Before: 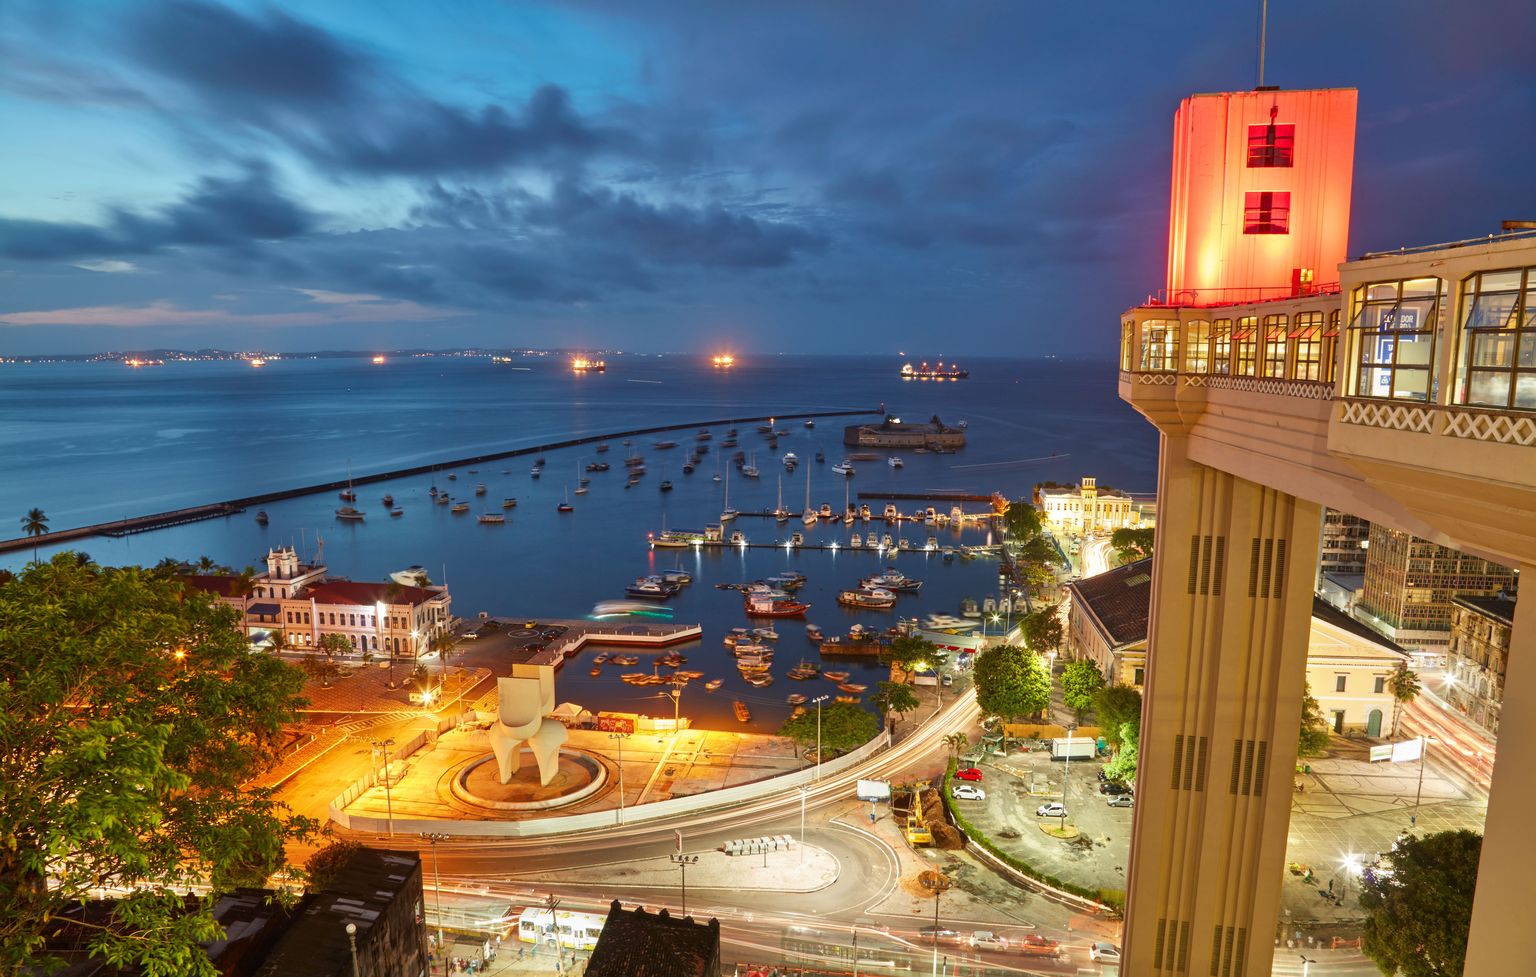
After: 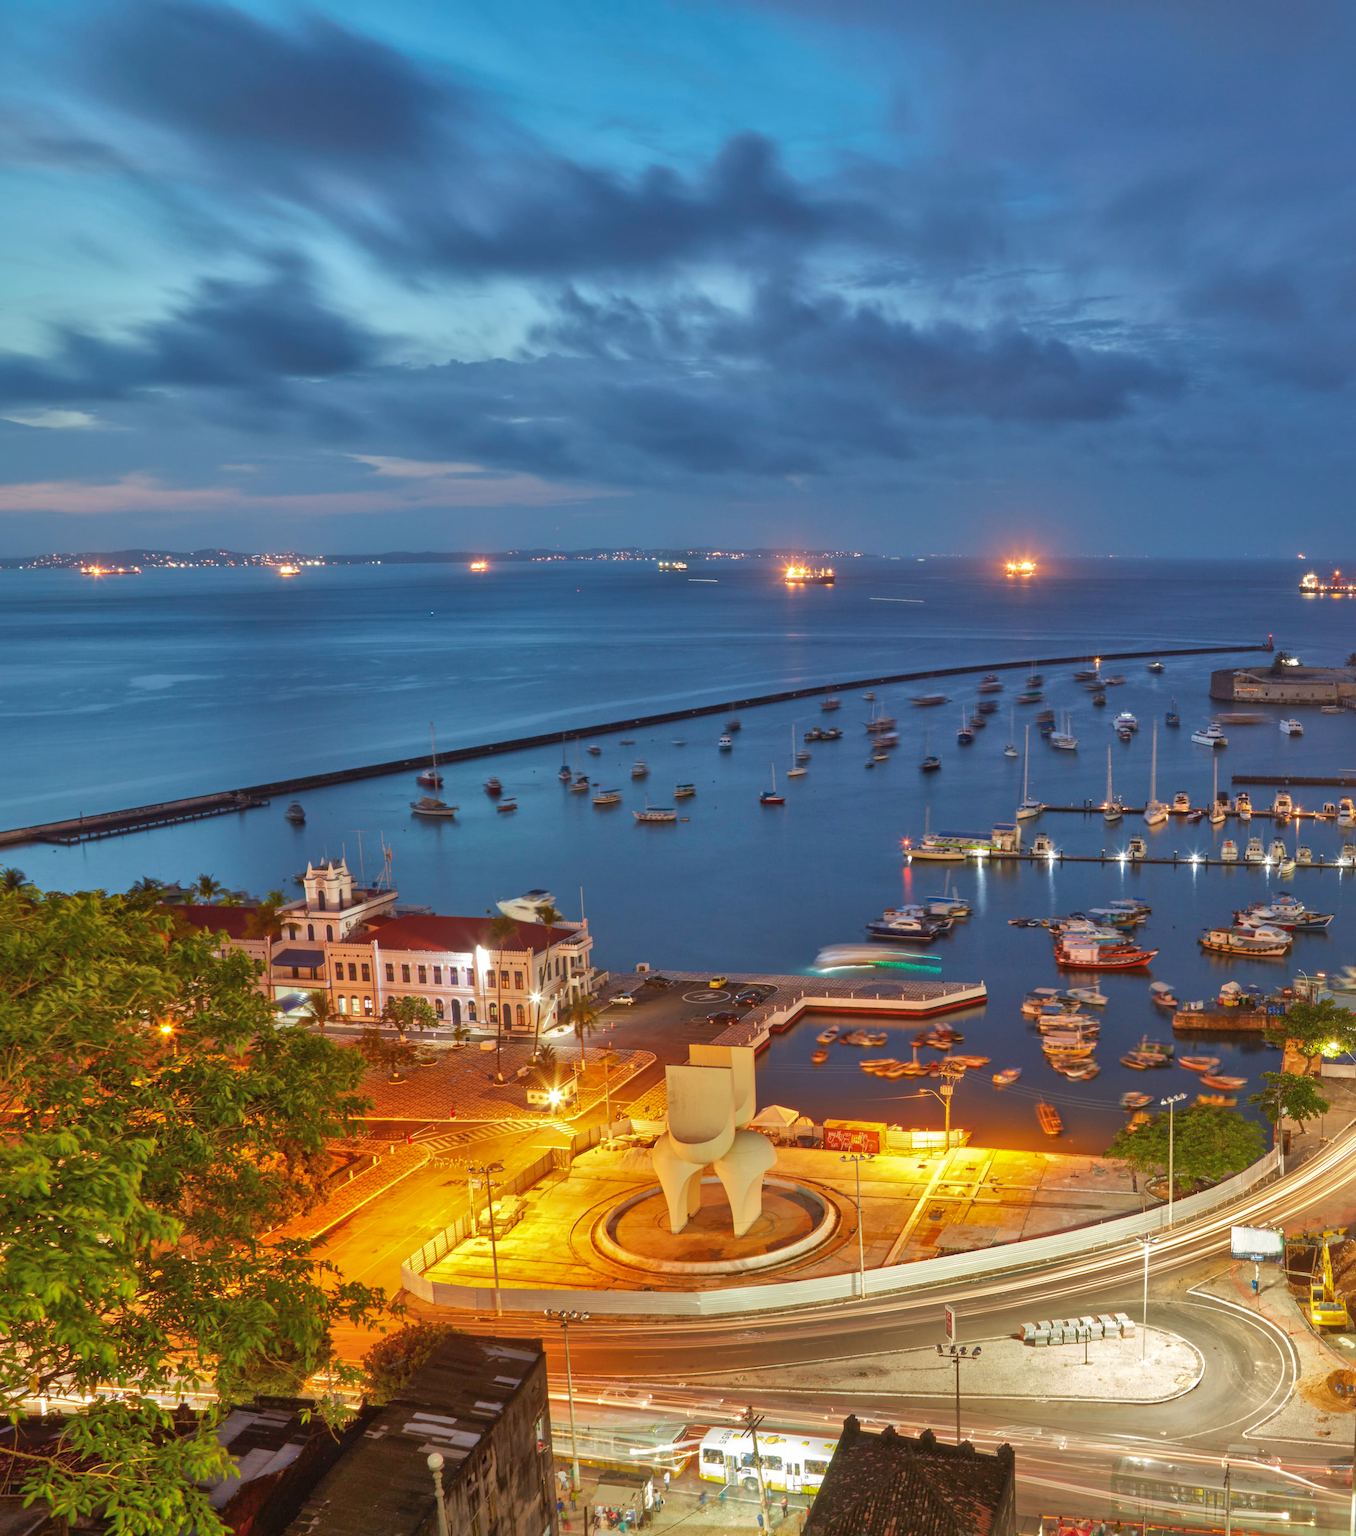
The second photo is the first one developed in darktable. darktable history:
shadows and highlights: shadows 60.19, highlights -59.83
crop: left 4.844%, right 38.974%
exposure: exposure 0.084 EV, compensate highlight preservation false
